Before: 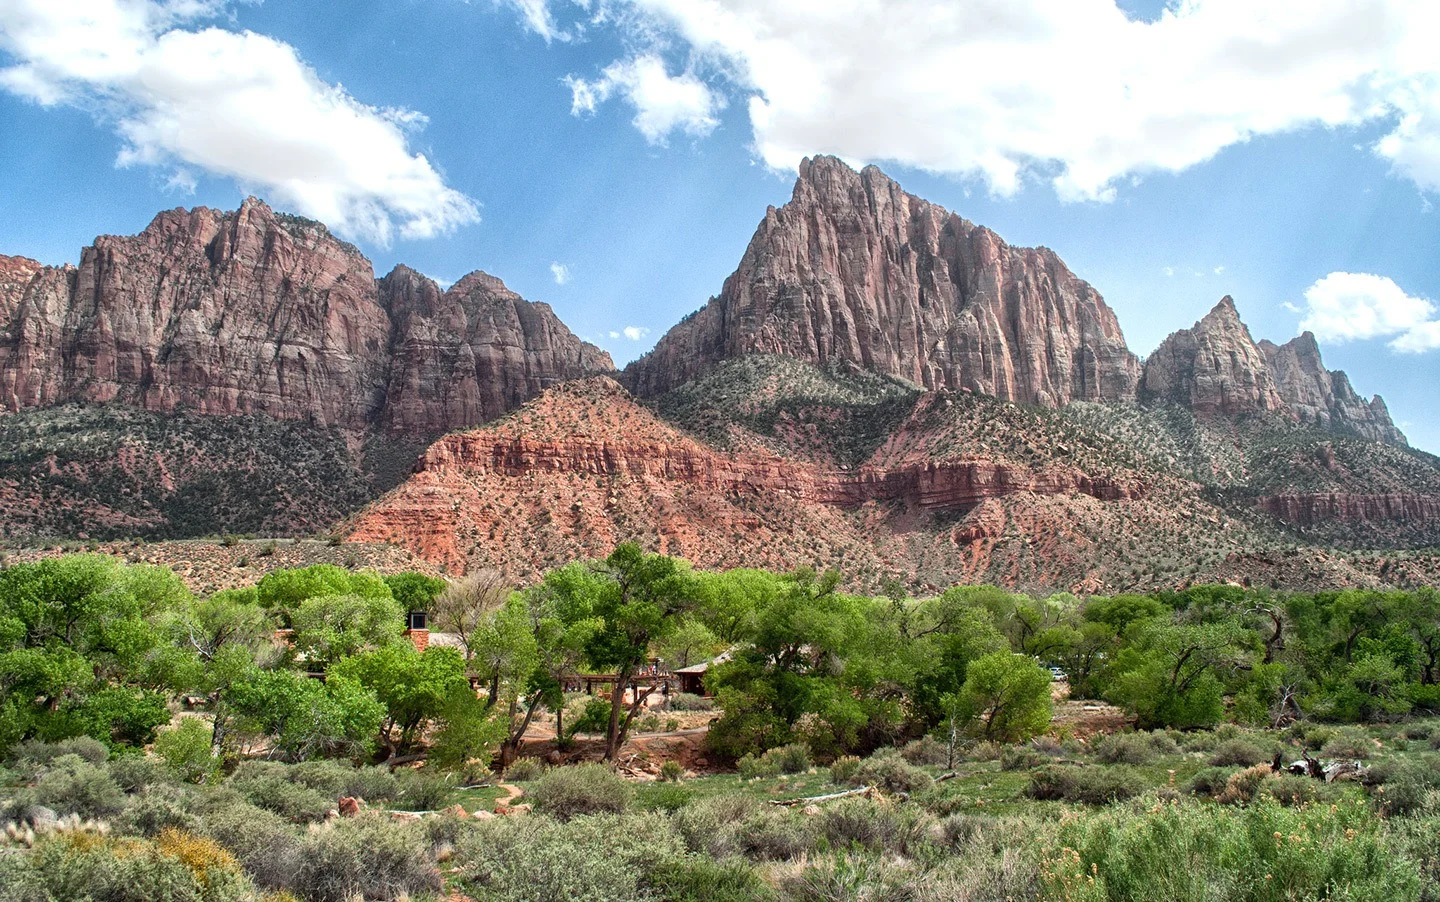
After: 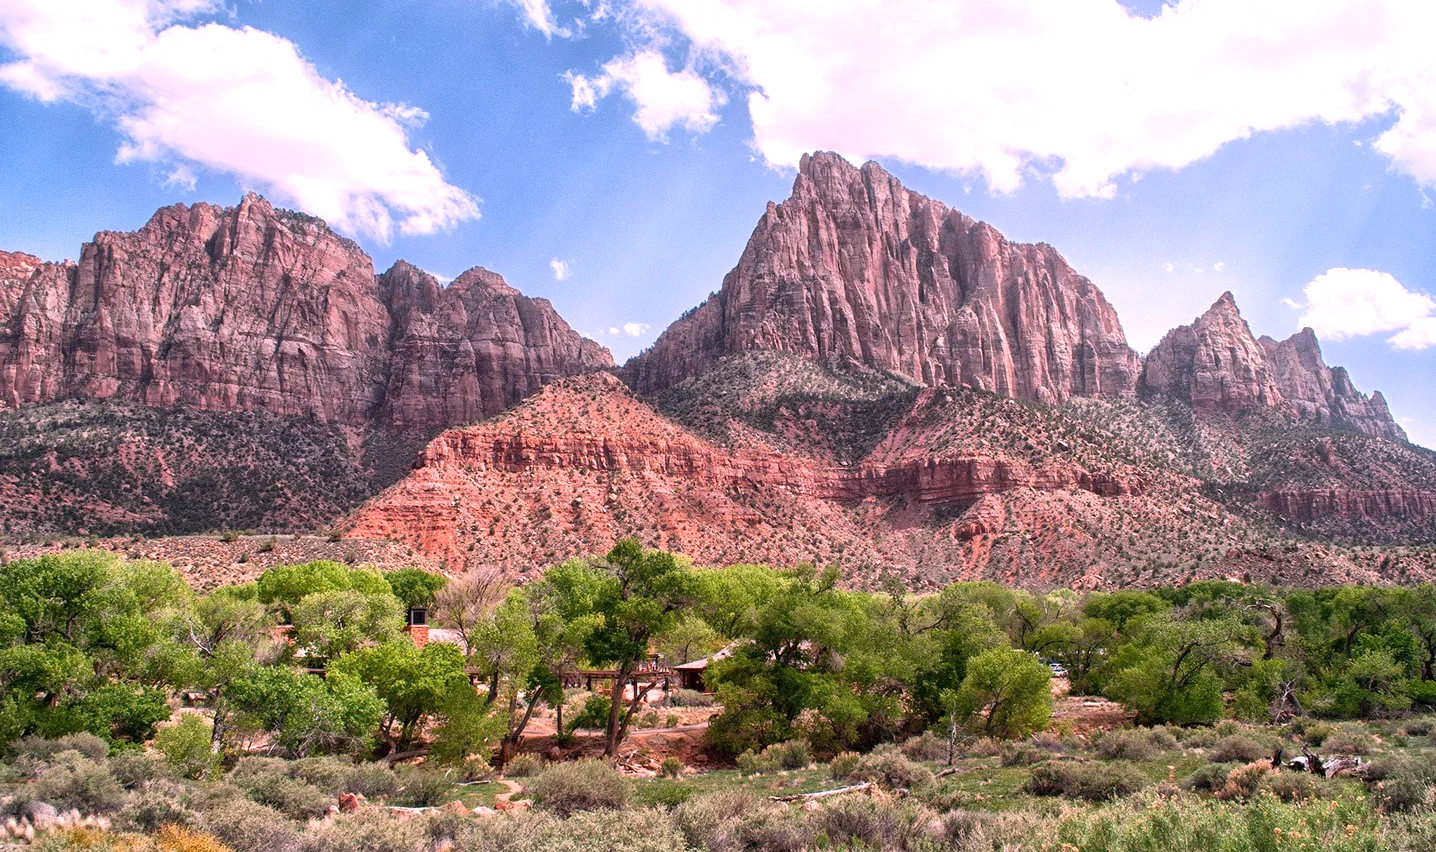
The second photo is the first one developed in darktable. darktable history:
white balance: red 1.188, blue 1.11
crop: top 0.448%, right 0.264%, bottom 5.045%
